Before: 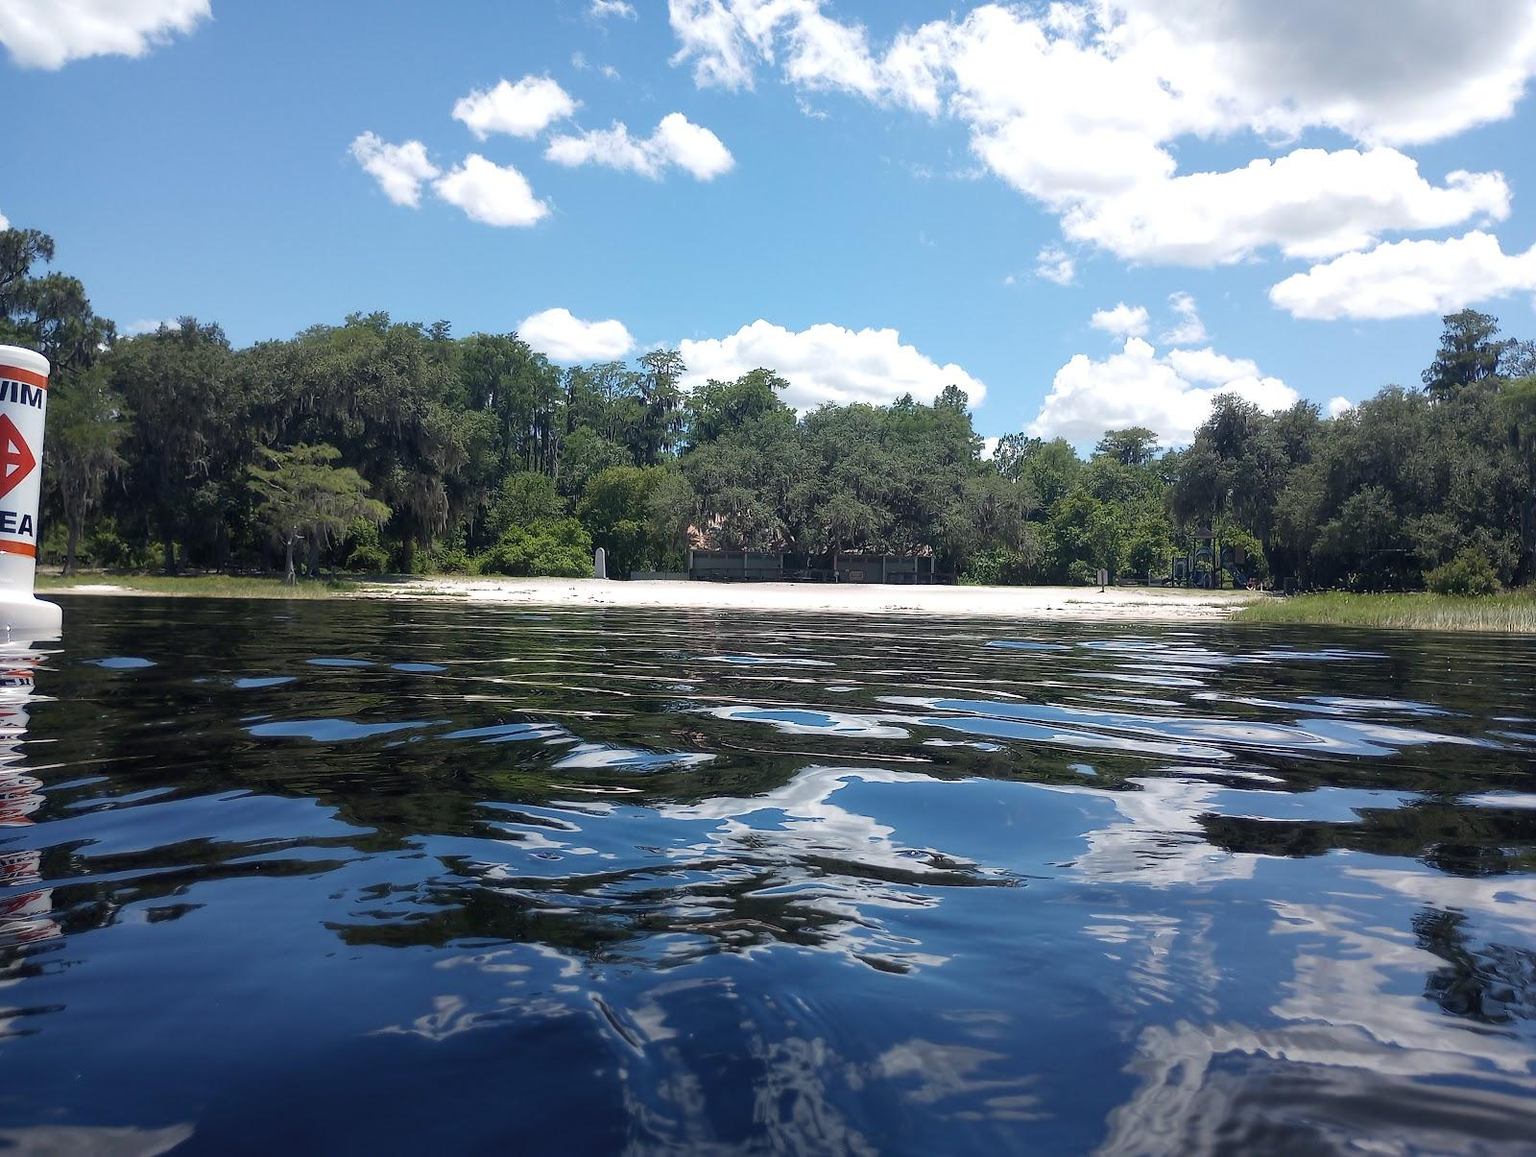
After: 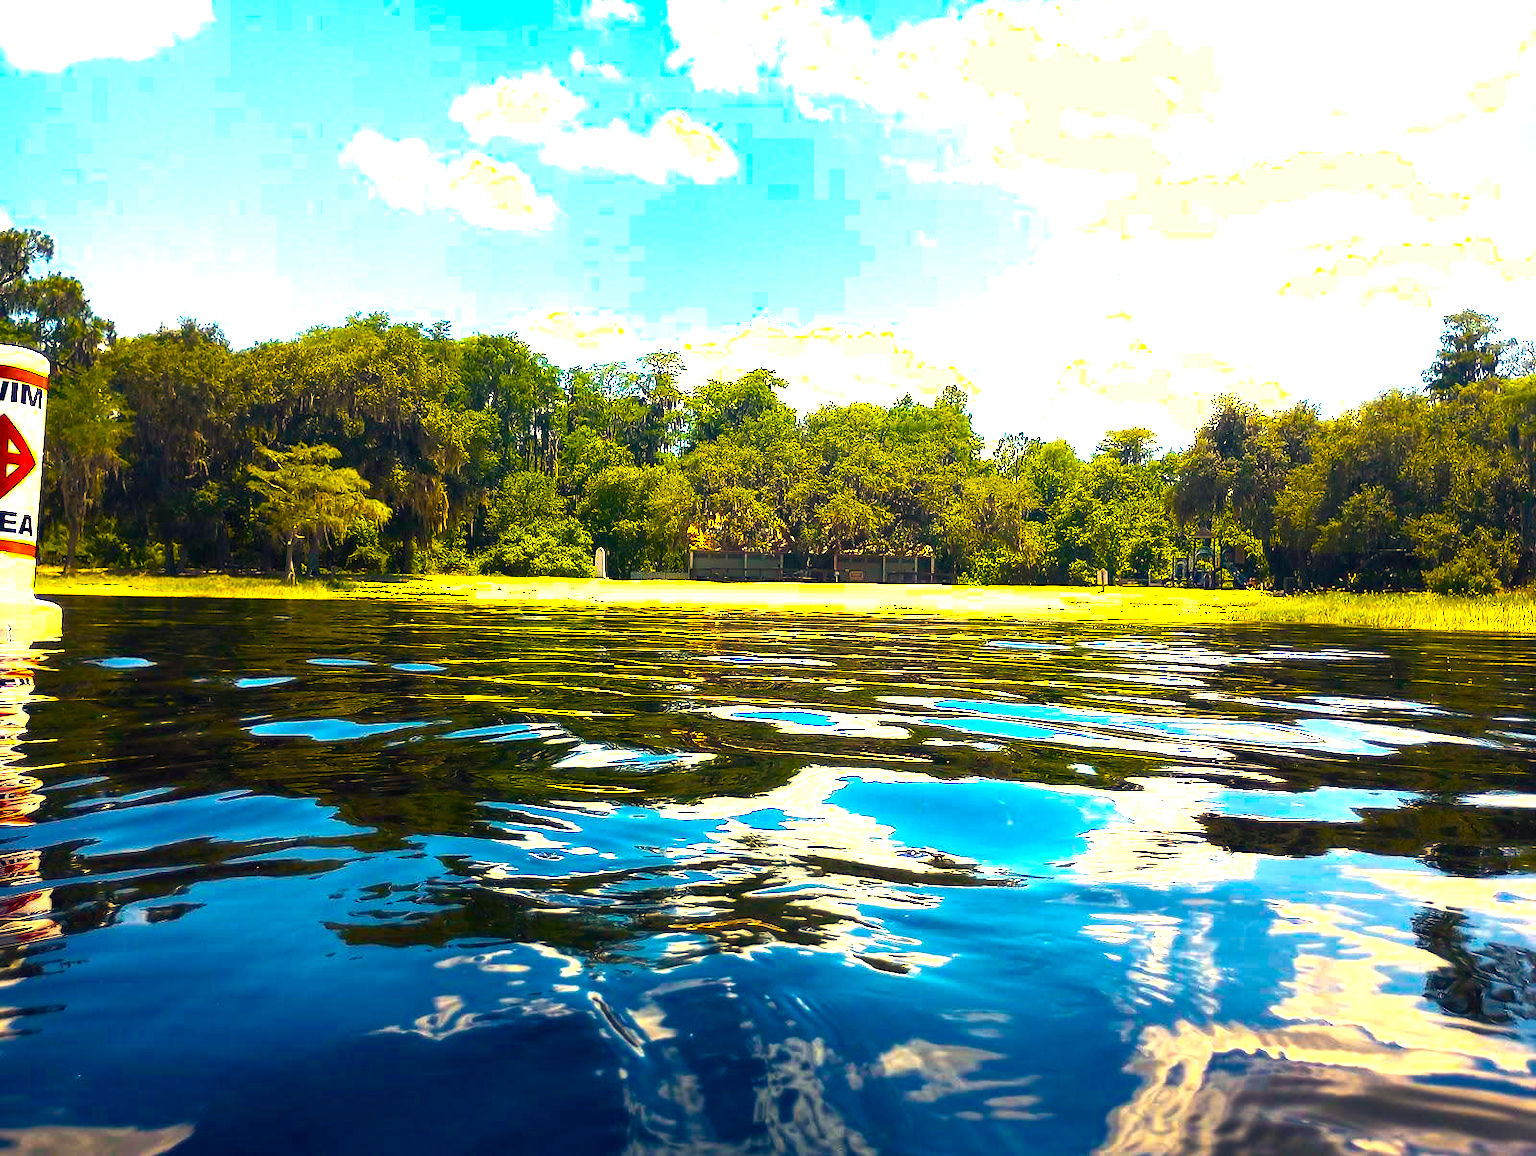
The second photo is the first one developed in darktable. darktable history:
color balance rgb: linear chroma grading › global chroma 20%, perceptual saturation grading › global saturation 65%, perceptual saturation grading › highlights 60%, perceptual saturation grading › mid-tones 50%, perceptual saturation grading › shadows 50%, perceptual brilliance grading › global brilliance 30%, perceptual brilliance grading › highlights 50%, perceptual brilliance grading › mid-tones 50%, perceptual brilliance grading › shadows -22%, global vibrance 20%
white balance: red 1.138, green 0.996, blue 0.812
